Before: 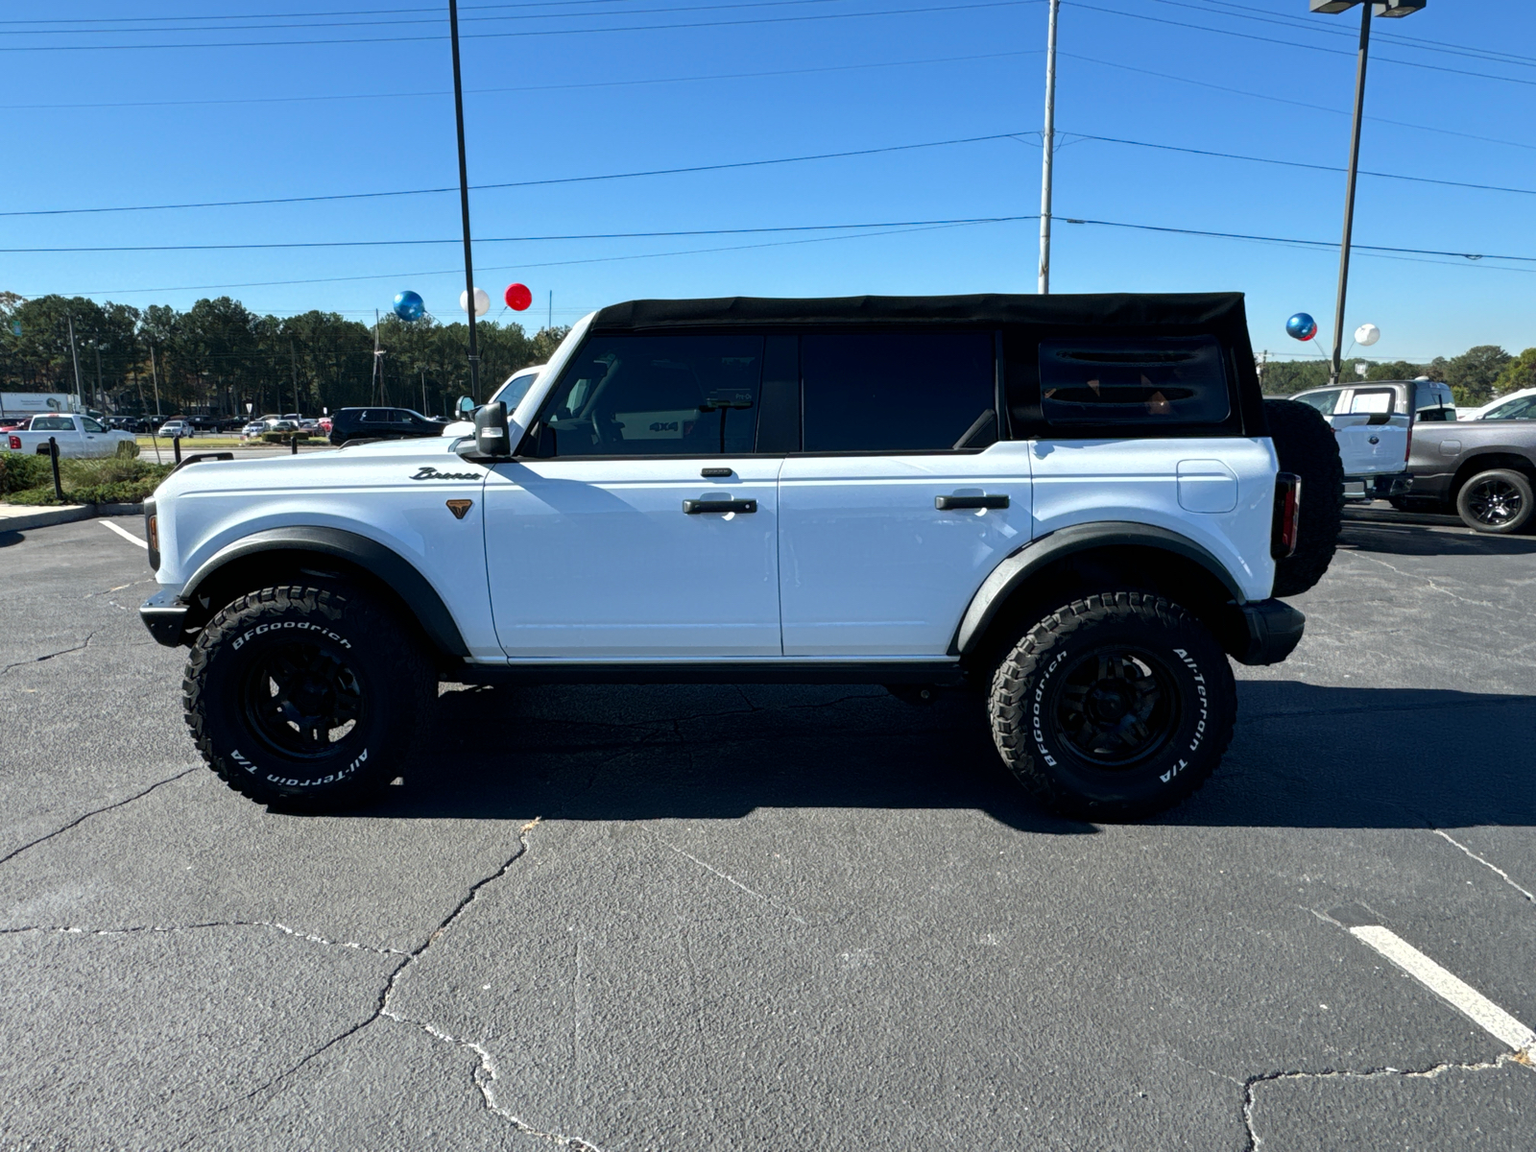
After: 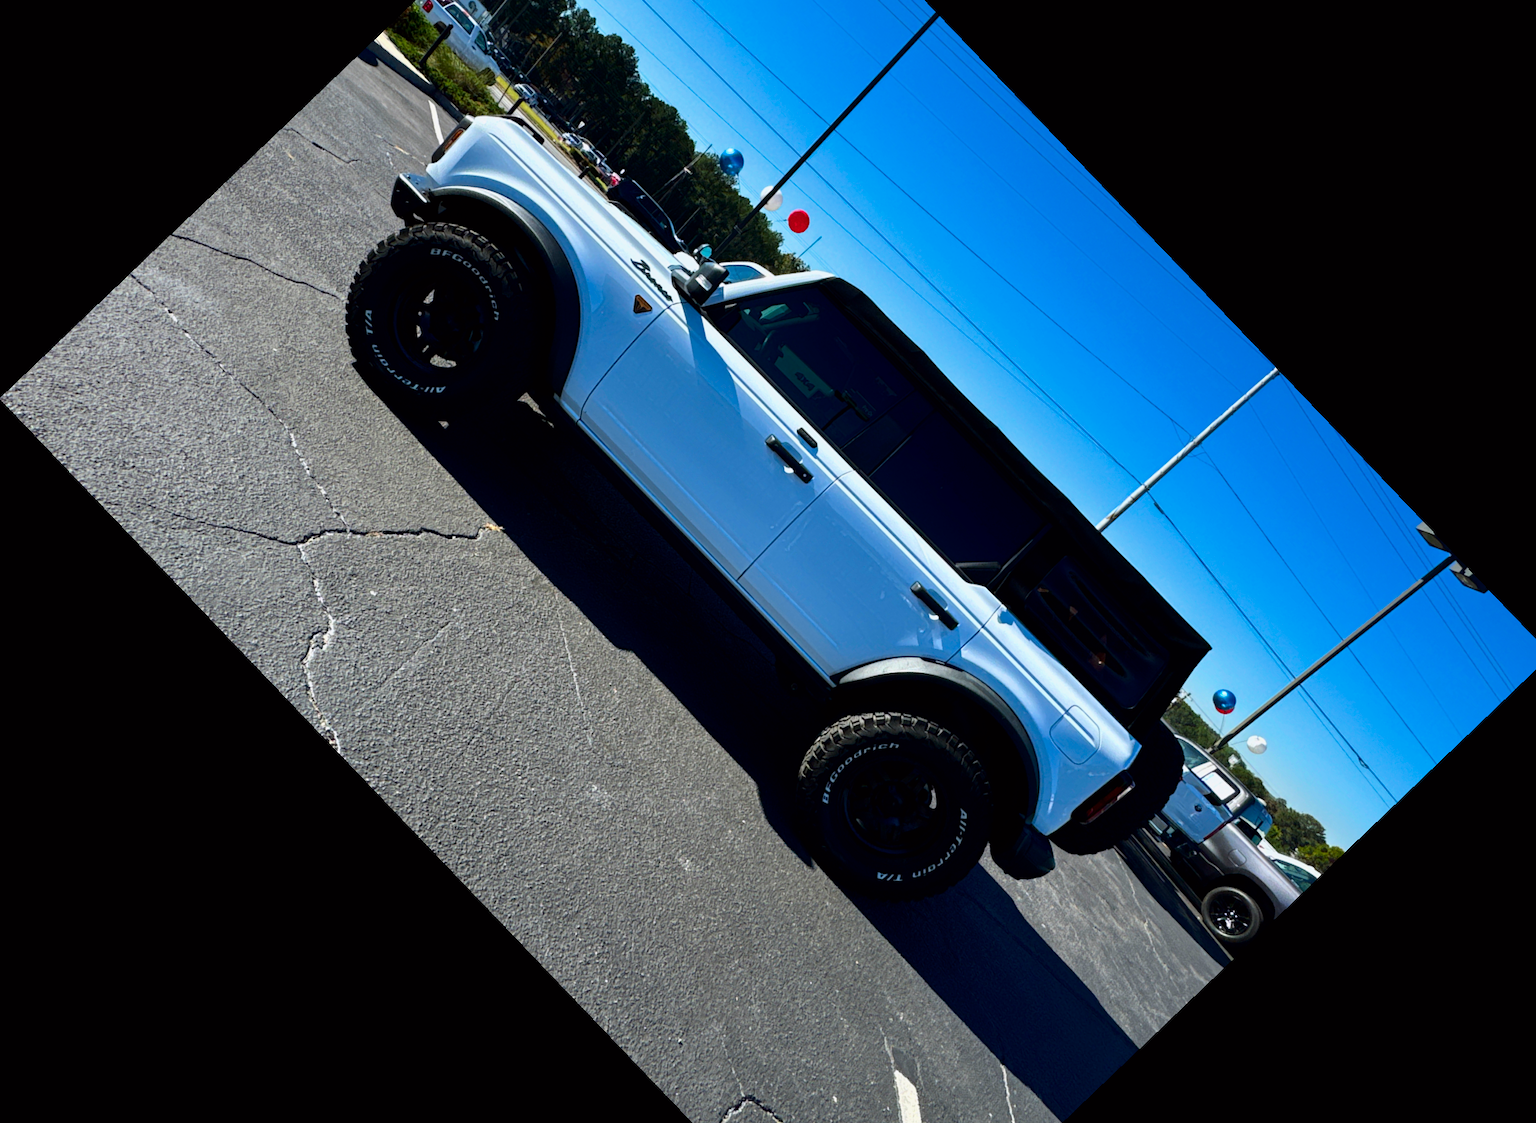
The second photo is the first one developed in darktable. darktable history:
color balance: lift [1, 1.001, 0.999, 1.001], gamma [1, 1.004, 1.007, 0.993], gain [1, 0.991, 0.987, 1.013], contrast 10%, output saturation 120%
contrast brightness saturation: contrast 0.07, brightness -0.14, saturation 0.11
crop and rotate: angle -46.26°, top 16.234%, right 0.912%, bottom 11.704%
filmic rgb: black relative exposure -11.35 EV, white relative exposure 3.22 EV, hardness 6.76, color science v6 (2022)
